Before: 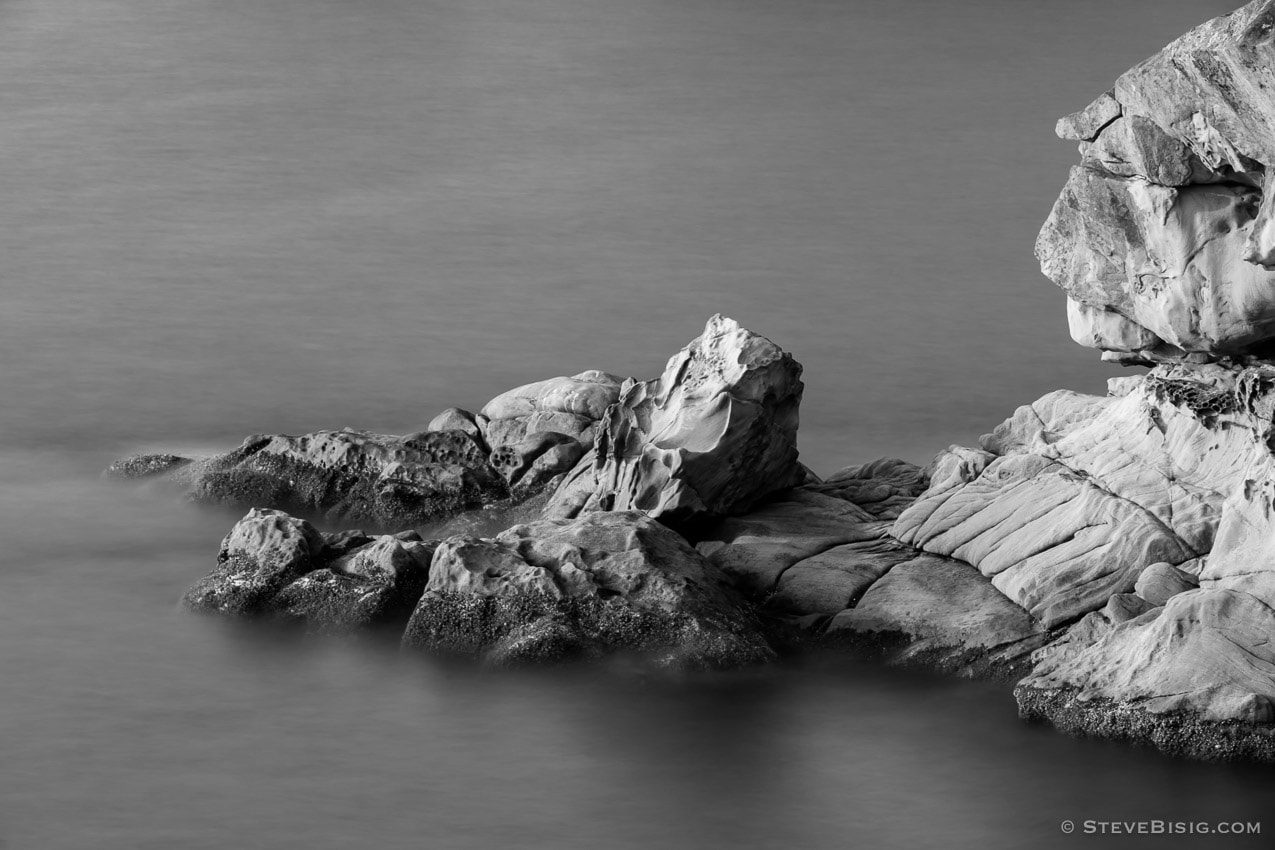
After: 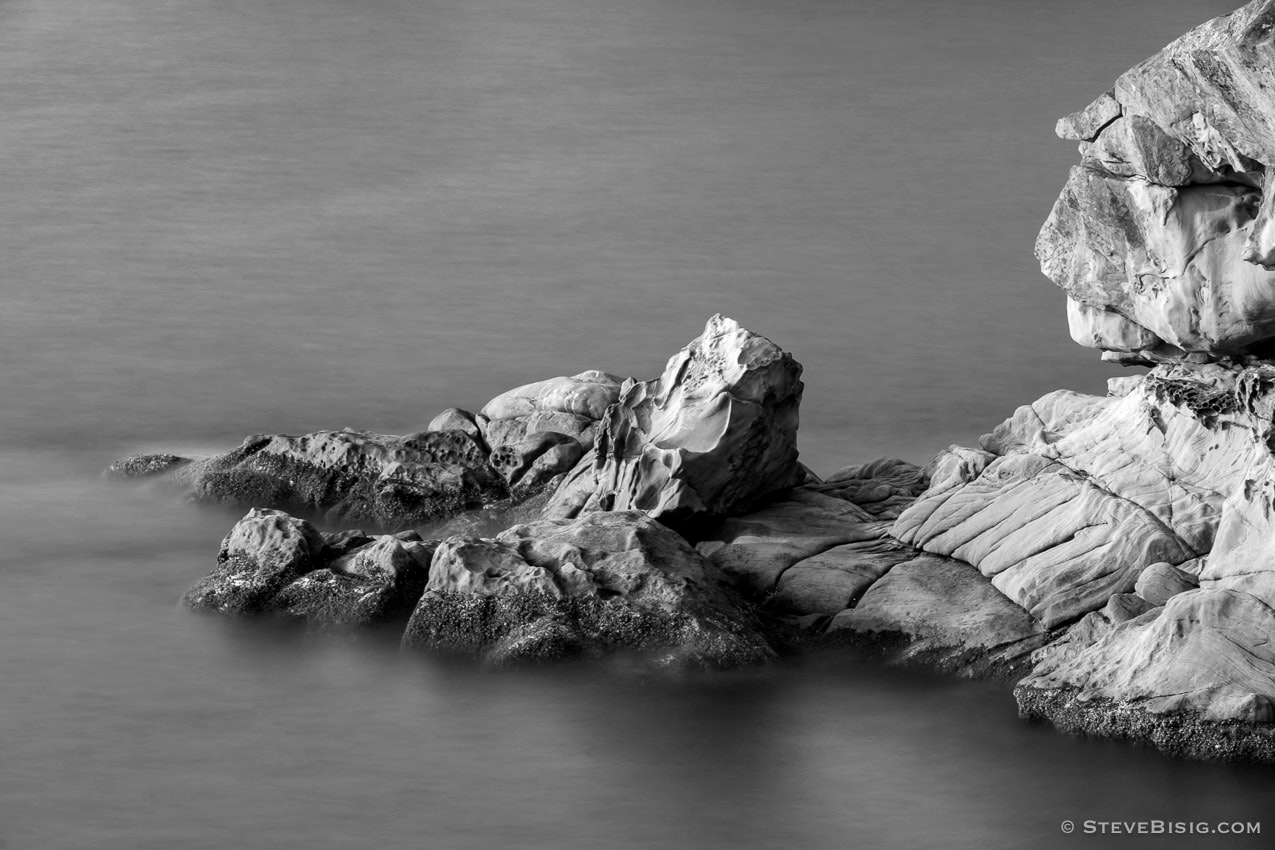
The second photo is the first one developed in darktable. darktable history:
shadows and highlights: shadows 39.85, highlights -54.39, low approximation 0.01, soften with gaussian
contrast brightness saturation: saturation -0.064
exposure: black level correction -0.001, exposure 0.08 EV, compensate highlight preservation false
local contrast: highlights 107%, shadows 103%, detail 119%, midtone range 0.2
